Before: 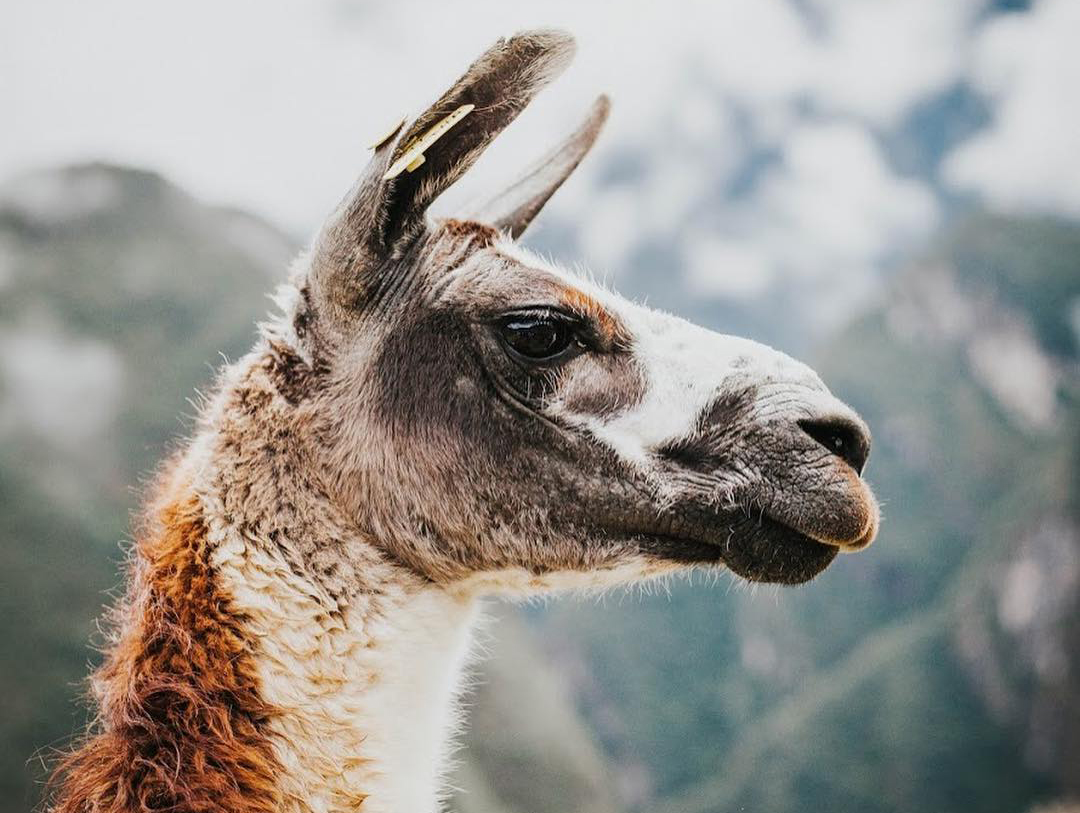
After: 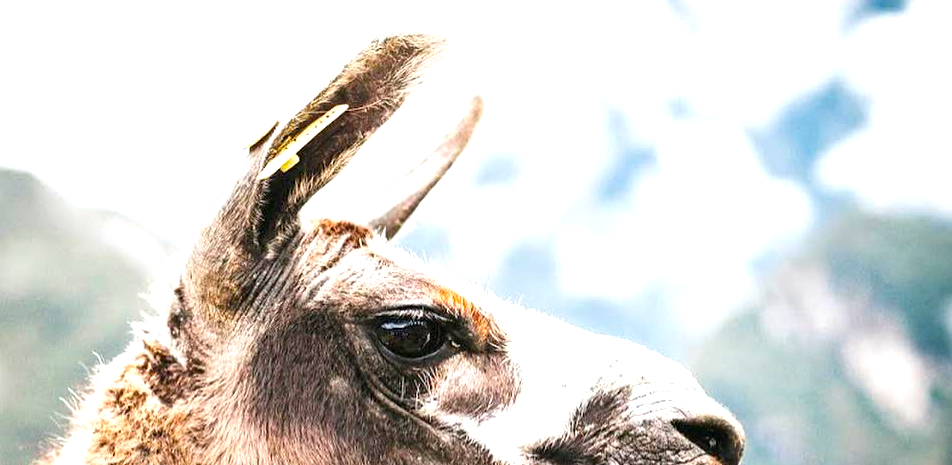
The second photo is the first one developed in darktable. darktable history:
exposure: black level correction 0.001, exposure 1.05 EV, compensate exposure bias true, compensate highlight preservation false
color balance rgb: perceptual saturation grading › global saturation 20%, global vibrance 20%
crop and rotate: left 11.812%, bottom 42.776%
